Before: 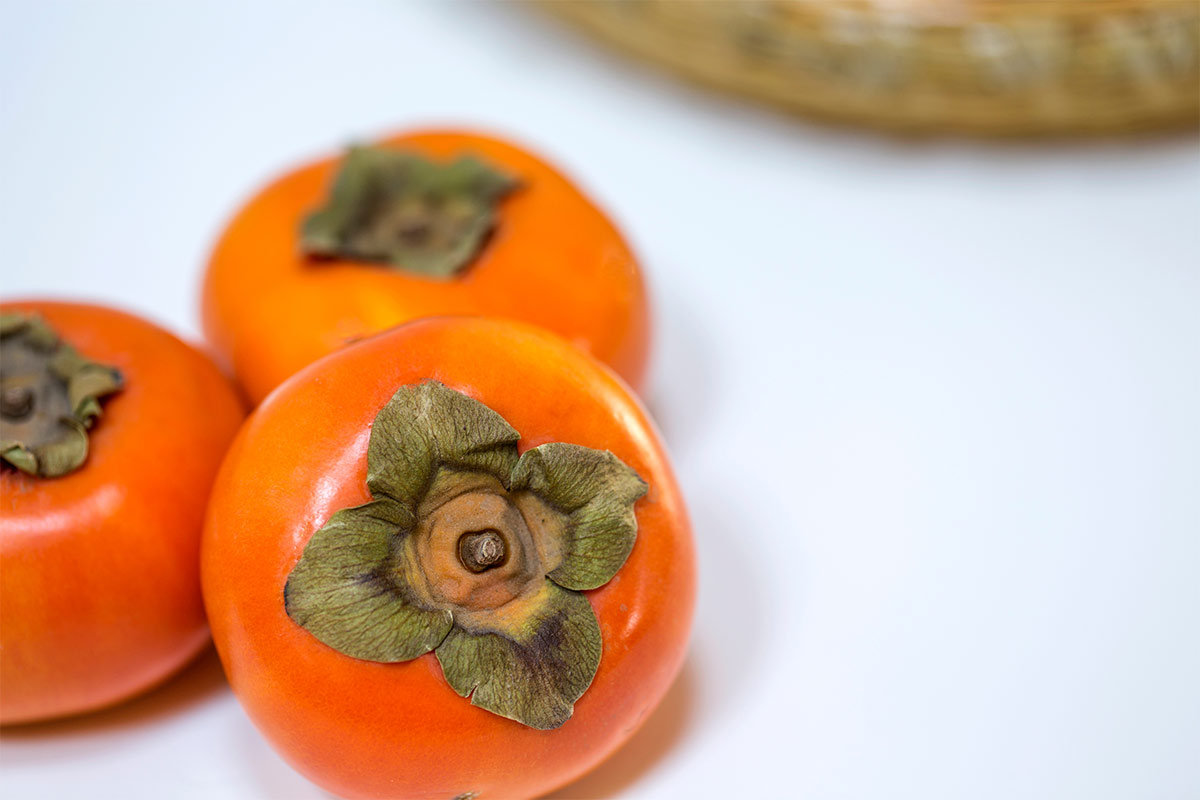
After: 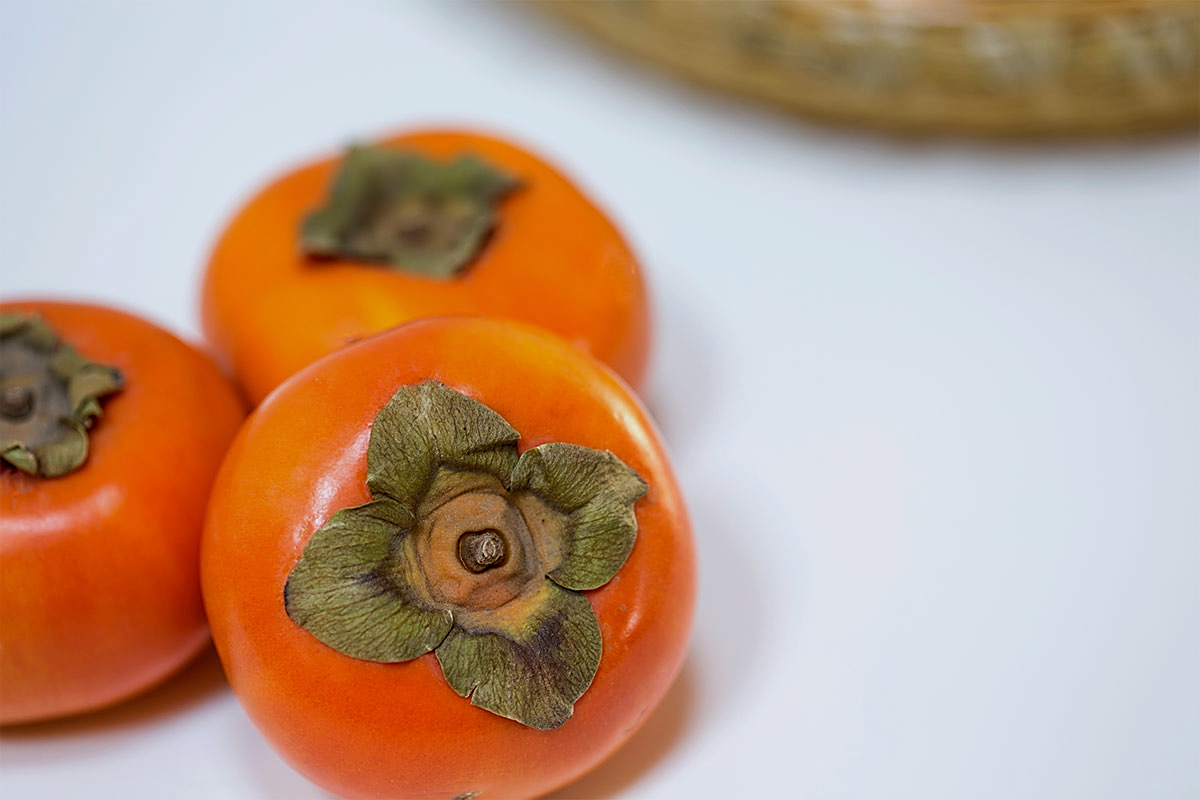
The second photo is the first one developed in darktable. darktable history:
sharpen: on, module defaults
tone equalizer: -8 EV 0.266 EV, -7 EV 0.395 EV, -6 EV 0.404 EV, -5 EV 0.277 EV, -3 EV -0.266 EV, -2 EV -0.436 EV, -1 EV -0.392 EV, +0 EV -0.256 EV, mask exposure compensation -0.497 EV
